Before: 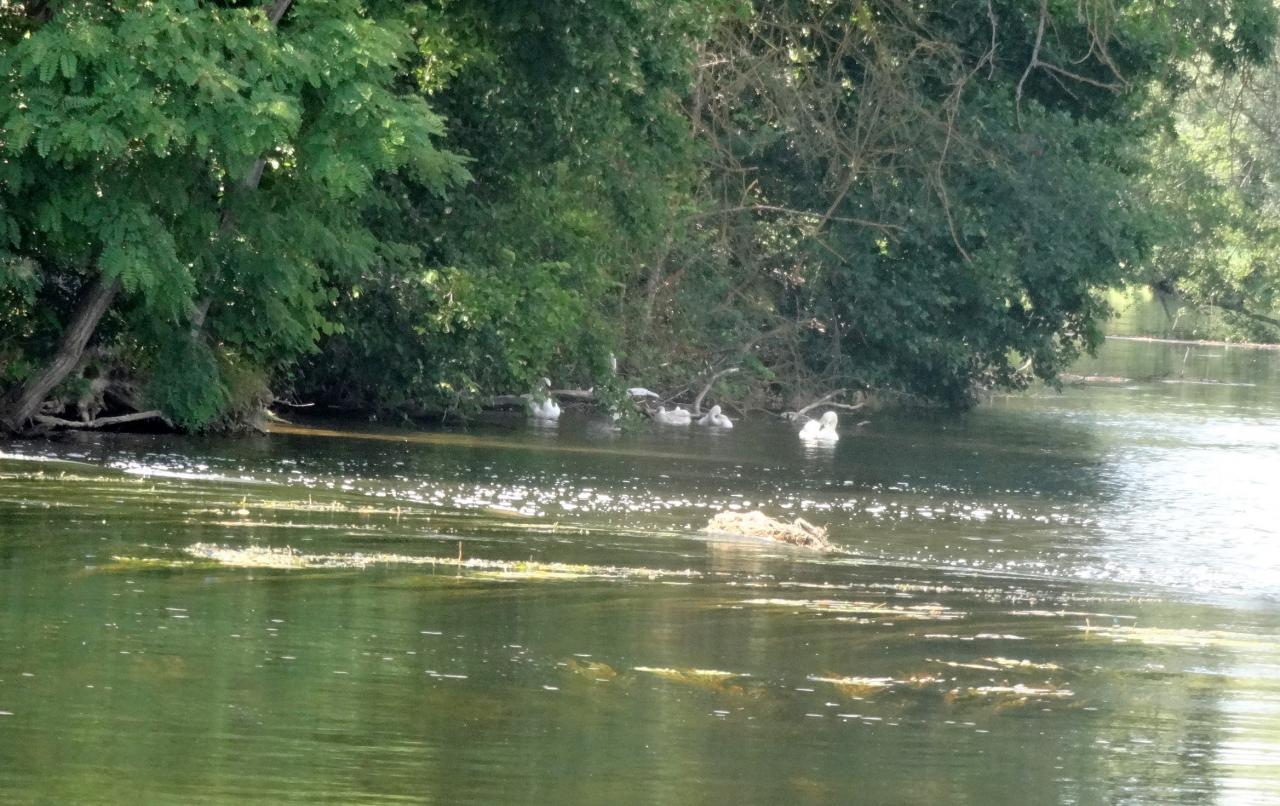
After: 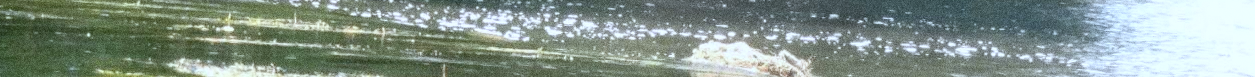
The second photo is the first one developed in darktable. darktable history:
rotate and perspective: rotation 1.57°, crop left 0.018, crop right 0.982, crop top 0.039, crop bottom 0.961
grain: coarseness 0.09 ISO, strength 40%
crop and rotate: top 59.084%, bottom 30.916%
white balance: red 0.931, blue 1.11
